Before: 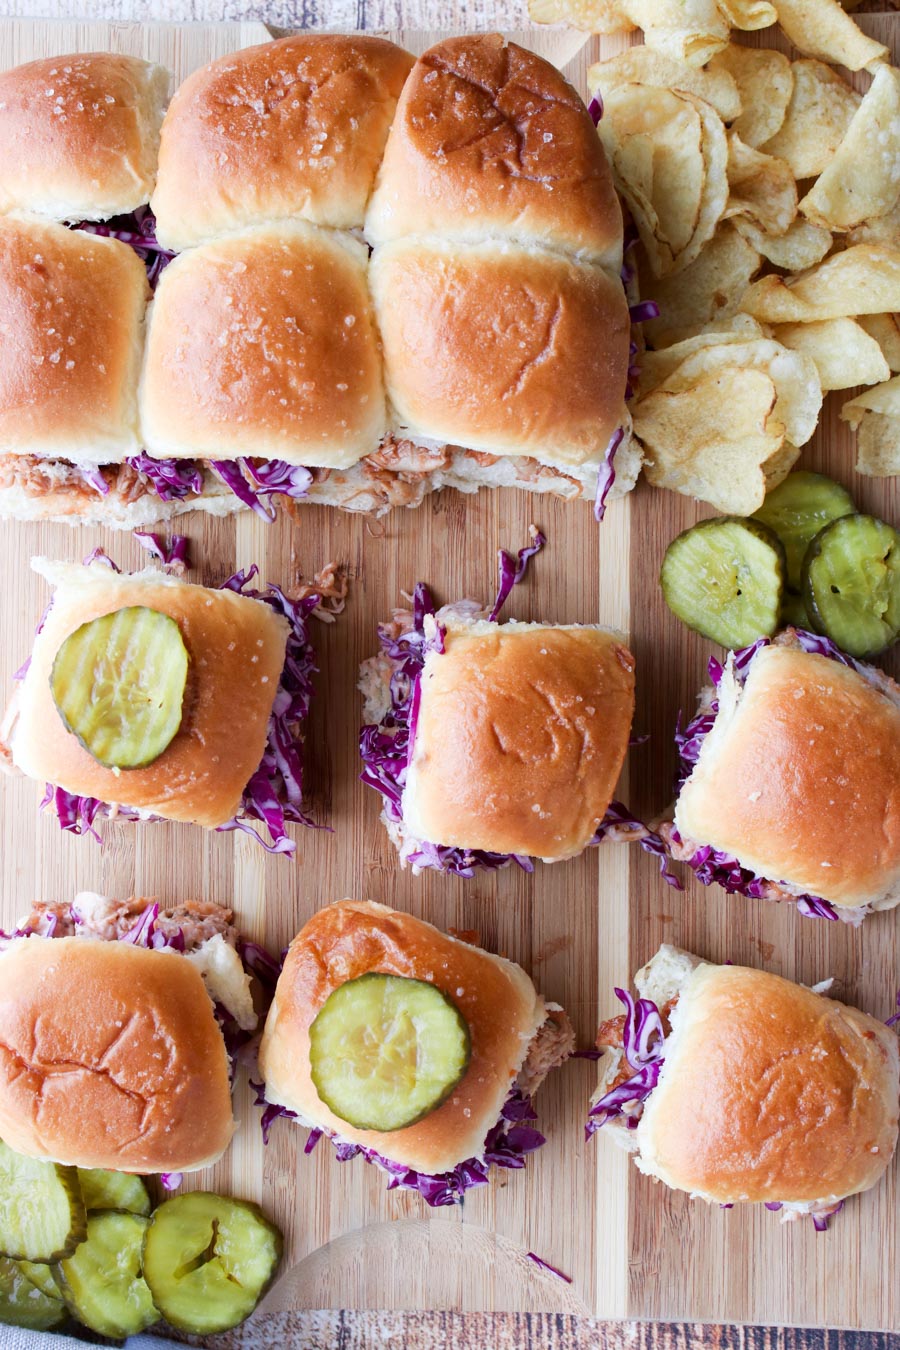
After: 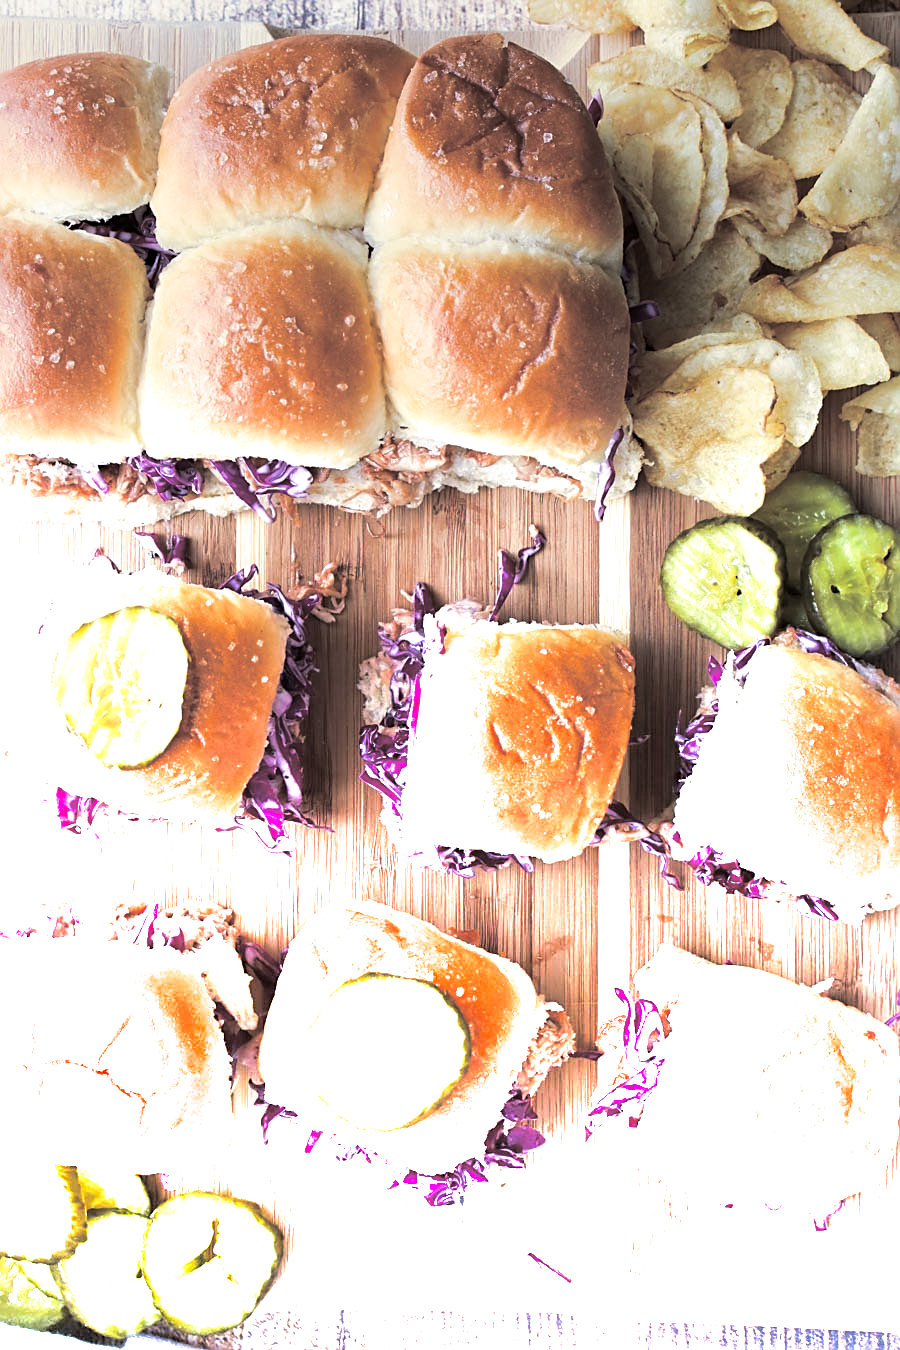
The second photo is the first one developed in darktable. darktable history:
split-toning: shadows › hue 43.2°, shadows › saturation 0, highlights › hue 50.4°, highlights › saturation 1
graduated density: density -3.9 EV
sharpen: on, module defaults
